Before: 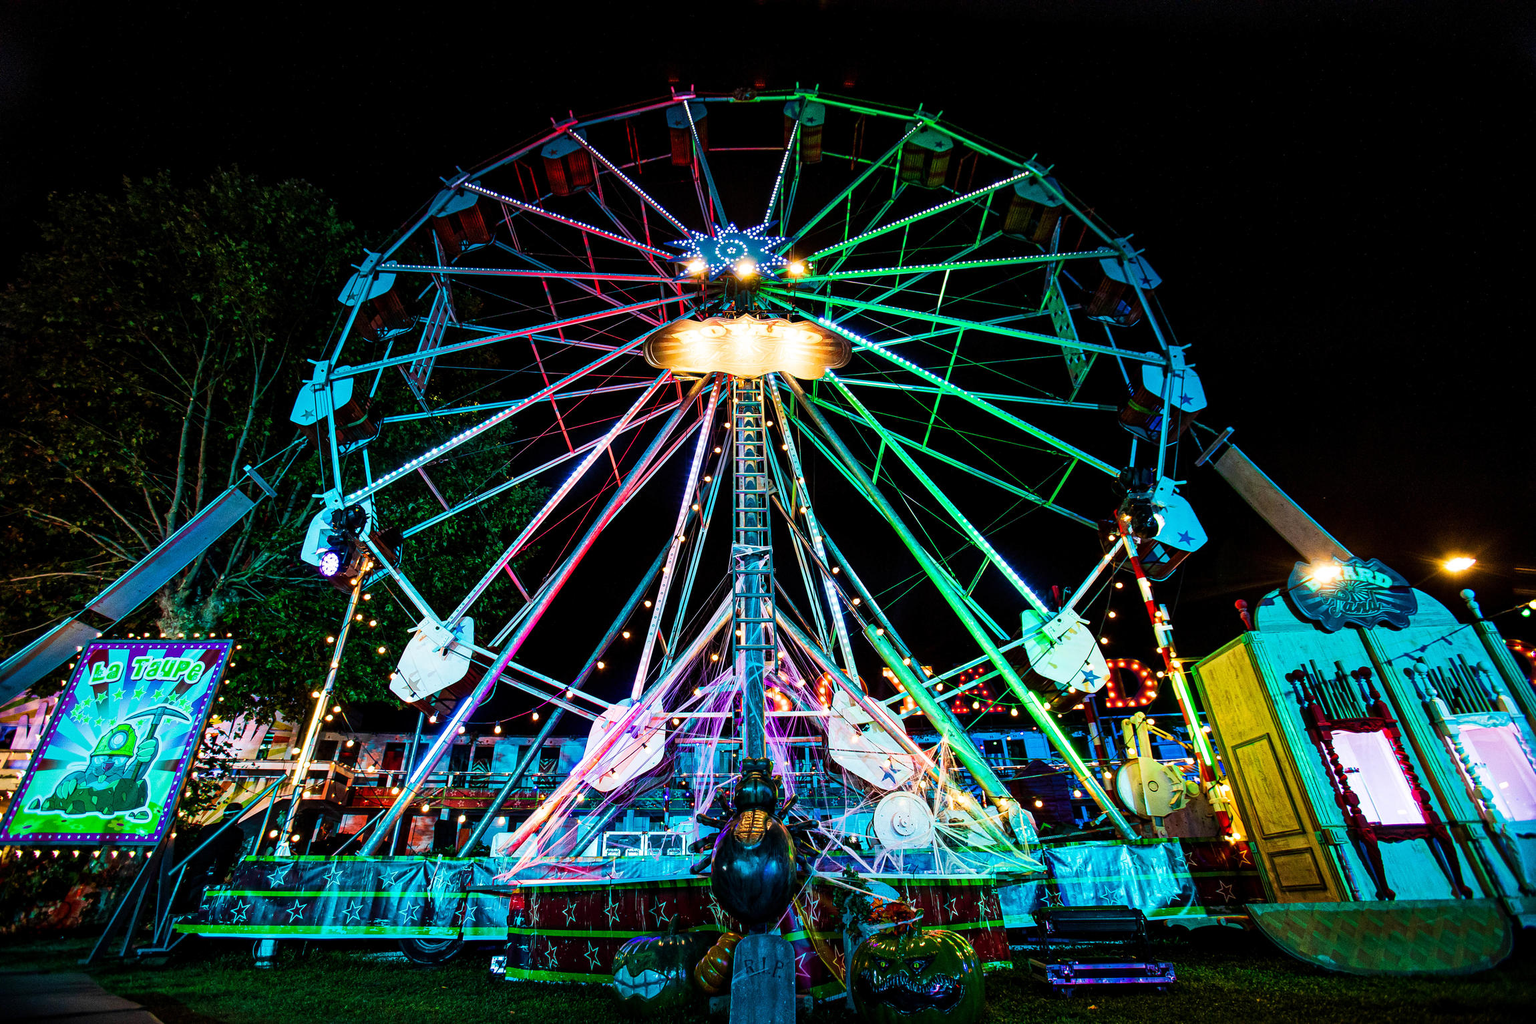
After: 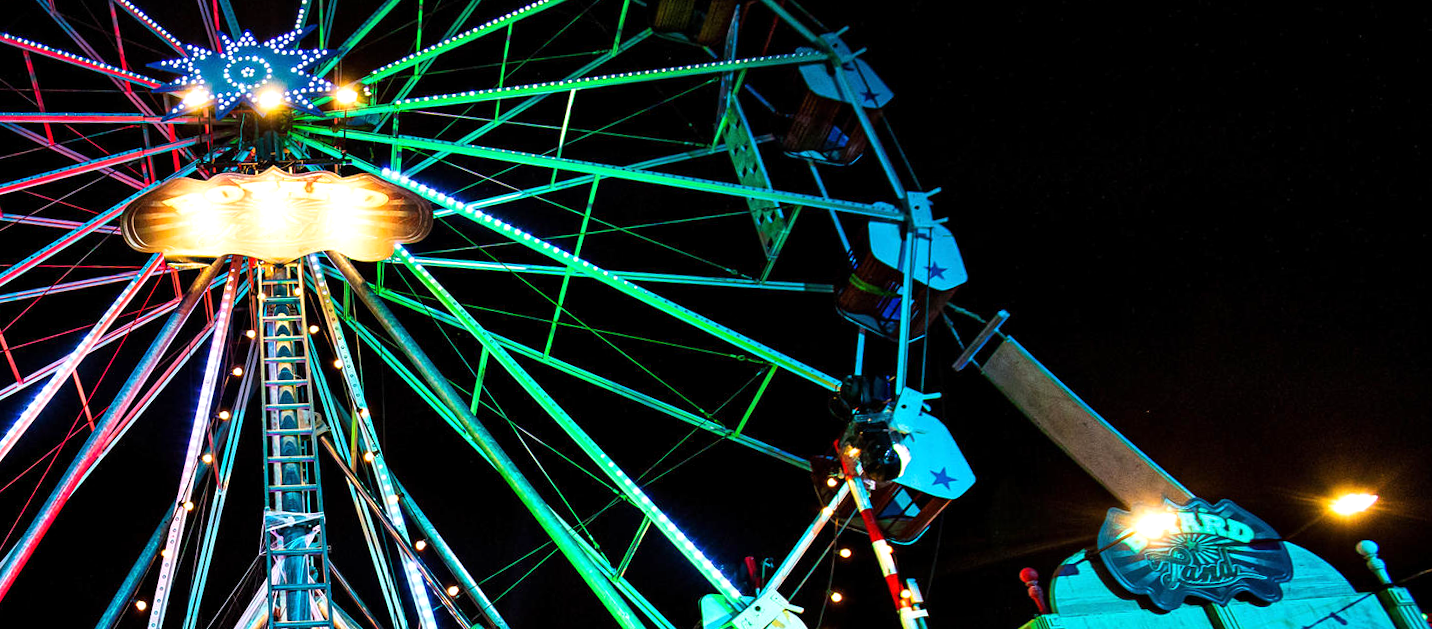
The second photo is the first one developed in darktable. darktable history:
exposure: exposure 0.236 EV, compensate highlight preservation false
tone equalizer: on, module defaults
rotate and perspective: rotation -2°, crop left 0.022, crop right 0.978, crop top 0.049, crop bottom 0.951
crop: left 36.005%, top 18.293%, right 0.31%, bottom 38.444%
